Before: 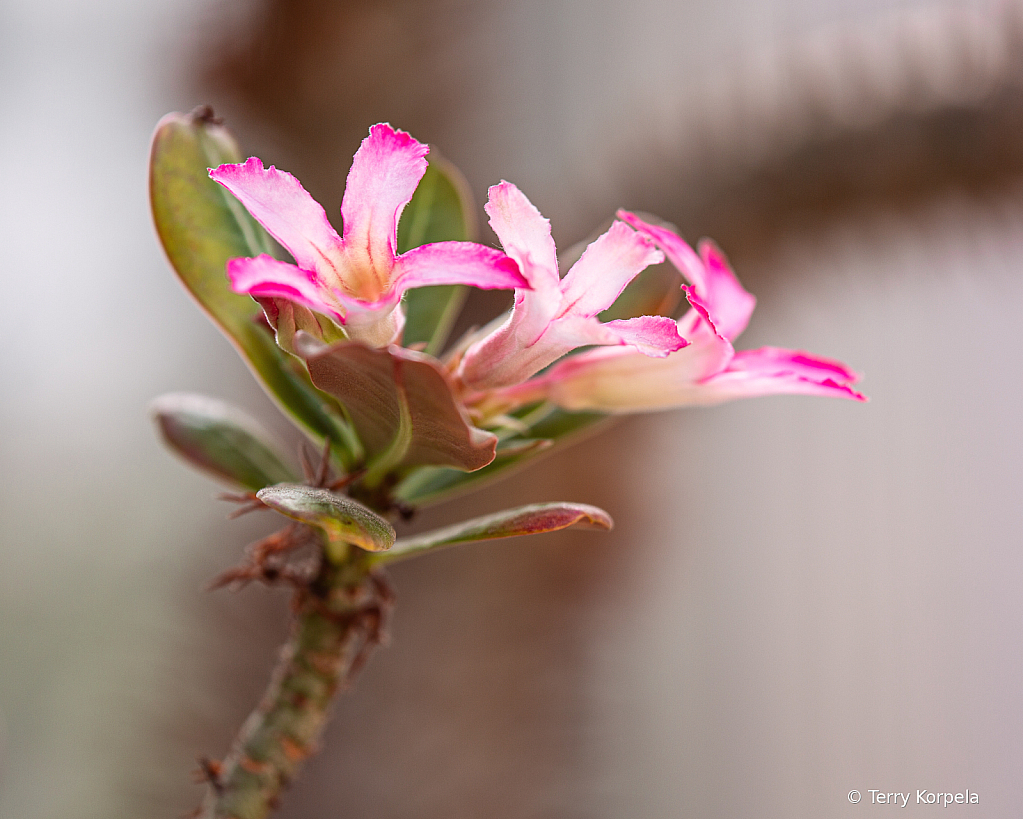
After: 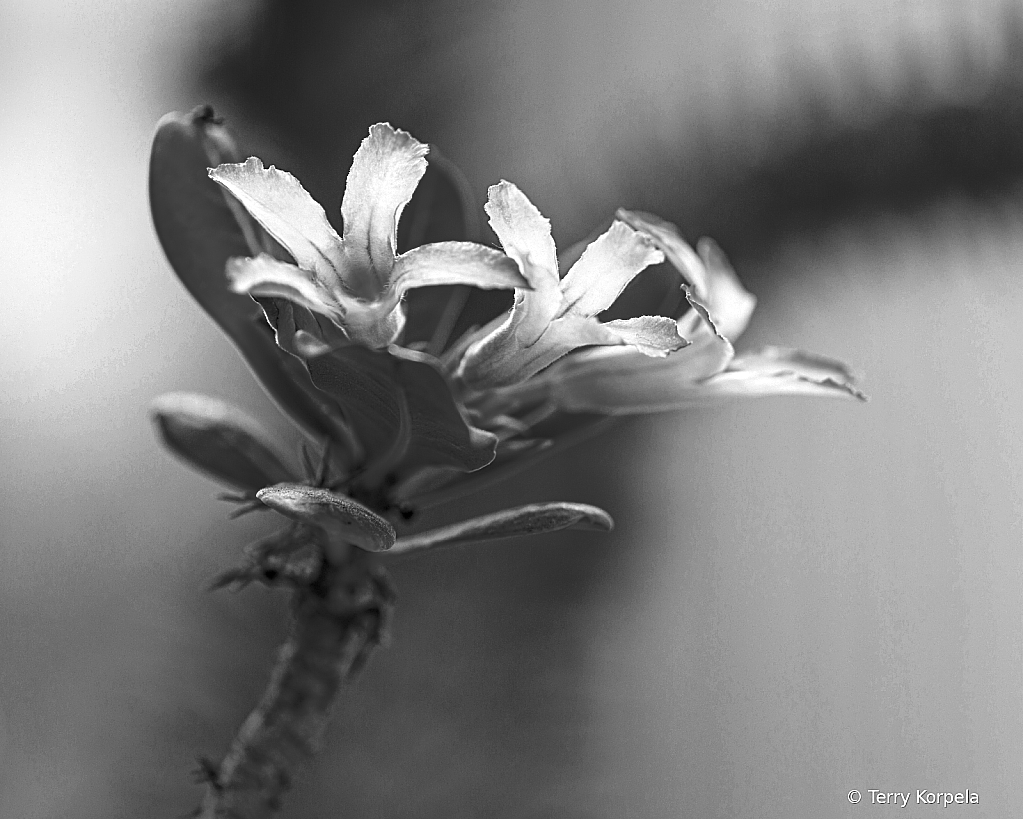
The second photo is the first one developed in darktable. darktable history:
color zones: curves: ch0 [(0.287, 0.048) (0.493, 0.484) (0.737, 0.816)]; ch1 [(0, 0) (0.143, 0) (0.286, 0) (0.429, 0) (0.571, 0) (0.714, 0) (0.857, 0)]
sharpen: on, module defaults
color balance rgb: power › hue 314.44°, highlights gain › luminance 0.642%, highlights gain › chroma 0.431%, highlights gain › hue 41.04°, perceptual saturation grading › global saturation 36.243%, perceptual saturation grading › shadows 35.254%, global vibrance 31.529%
exposure: exposure 0.371 EV, compensate highlight preservation false
haze removal: compatibility mode true, adaptive false
color correction: highlights a* 5.56, highlights b* 5.22, saturation 0.667
